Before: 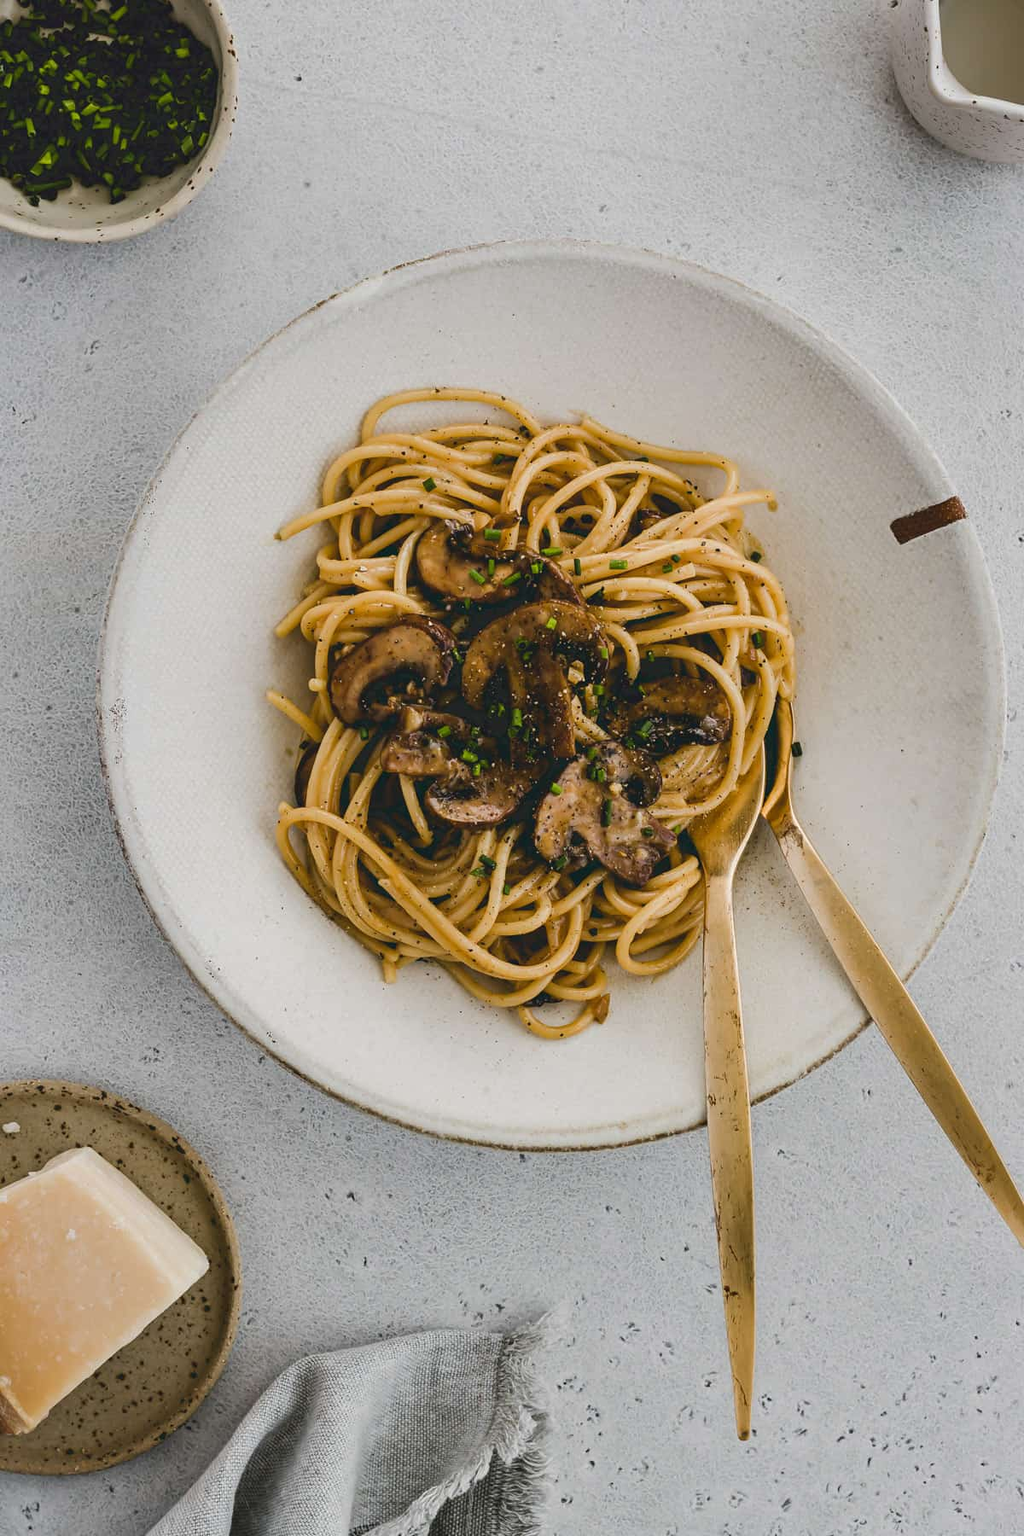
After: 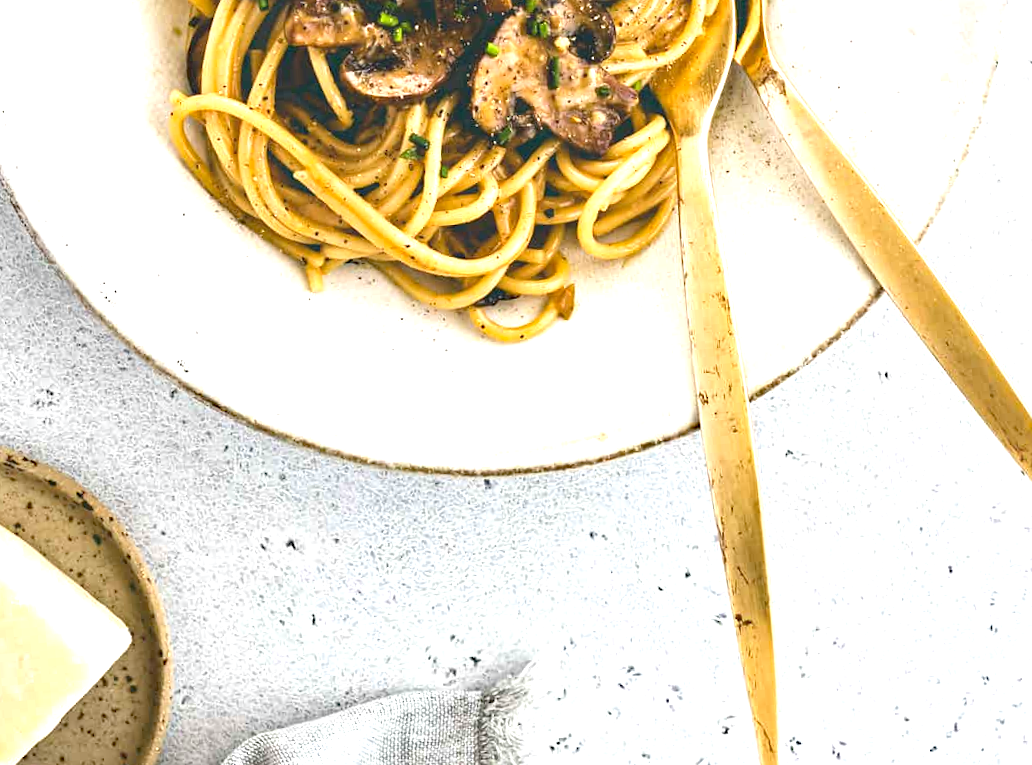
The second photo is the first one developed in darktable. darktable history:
crop and rotate: left 13.306%, top 48.129%, bottom 2.928%
rotate and perspective: rotation -4.57°, crop left 0.054, crop right 0.944, crop top 0.087, crop bottom 0.914
exposure: black level correction 0, exposure 1.45 EV, compensate exposure bias true, compensate highlight preservation false
haze removal: compatibility mode true, adaptive false
